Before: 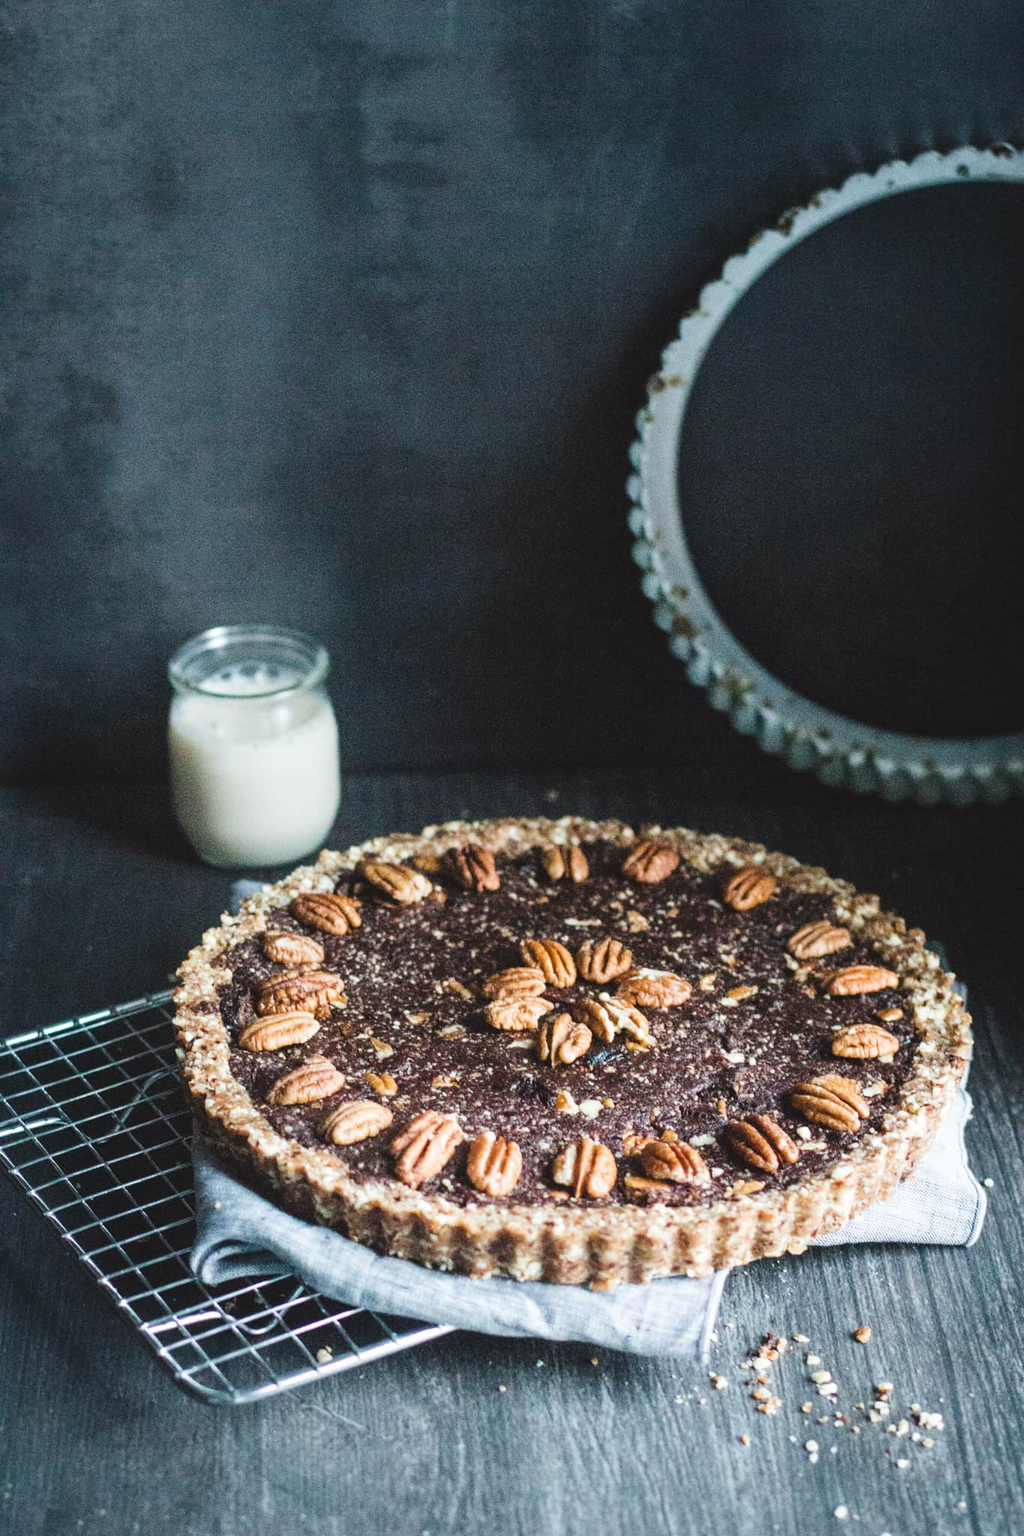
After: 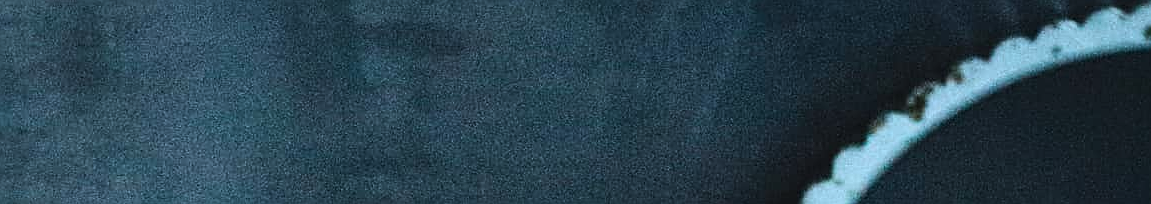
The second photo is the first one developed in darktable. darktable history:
tone equalizer: -8 EV -0.417 EV, -7 EV -0.389 EV, -6 EV -0.333 EV, -5 EV -0.222 EV, -3 EV 0.222 EV, -2 EV 0.333 EV, -1 EV 0.389 EV, +0 EV 0.417 EV, edges refinement/feathering 500, mask exposure compensation -1.57 EV, preserve details no
color correction: highlights a* -0.137, highlights b* 0.137
color calibration: illuminant Planckian (black body), x 0.368, y 0.361, temperature 4275.92 K
crop and rotate: left 9.644%, top 9.491%, right 6.021%, bottom 80.509%
sharpen: amount 0.575
